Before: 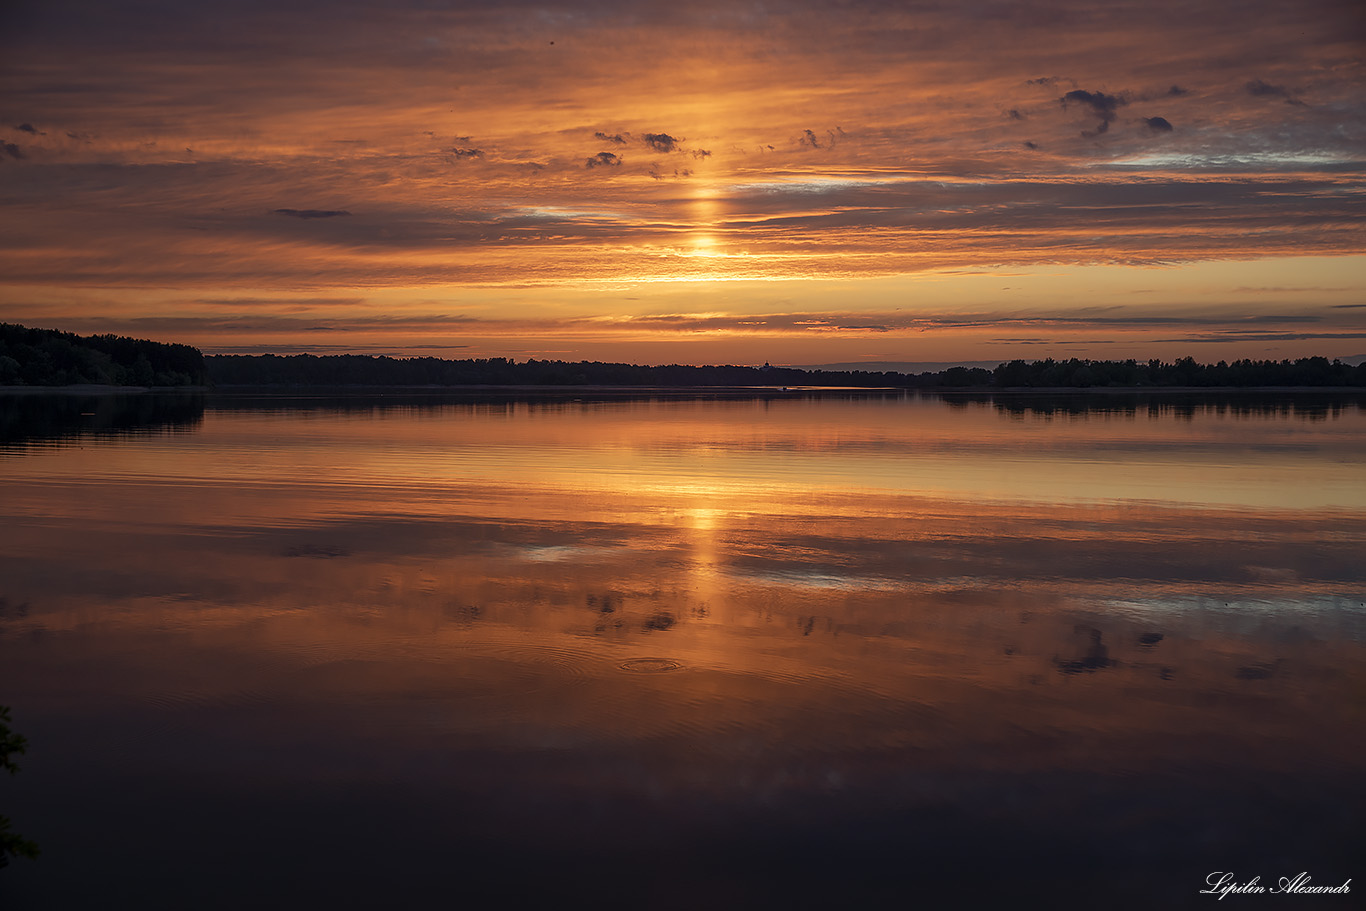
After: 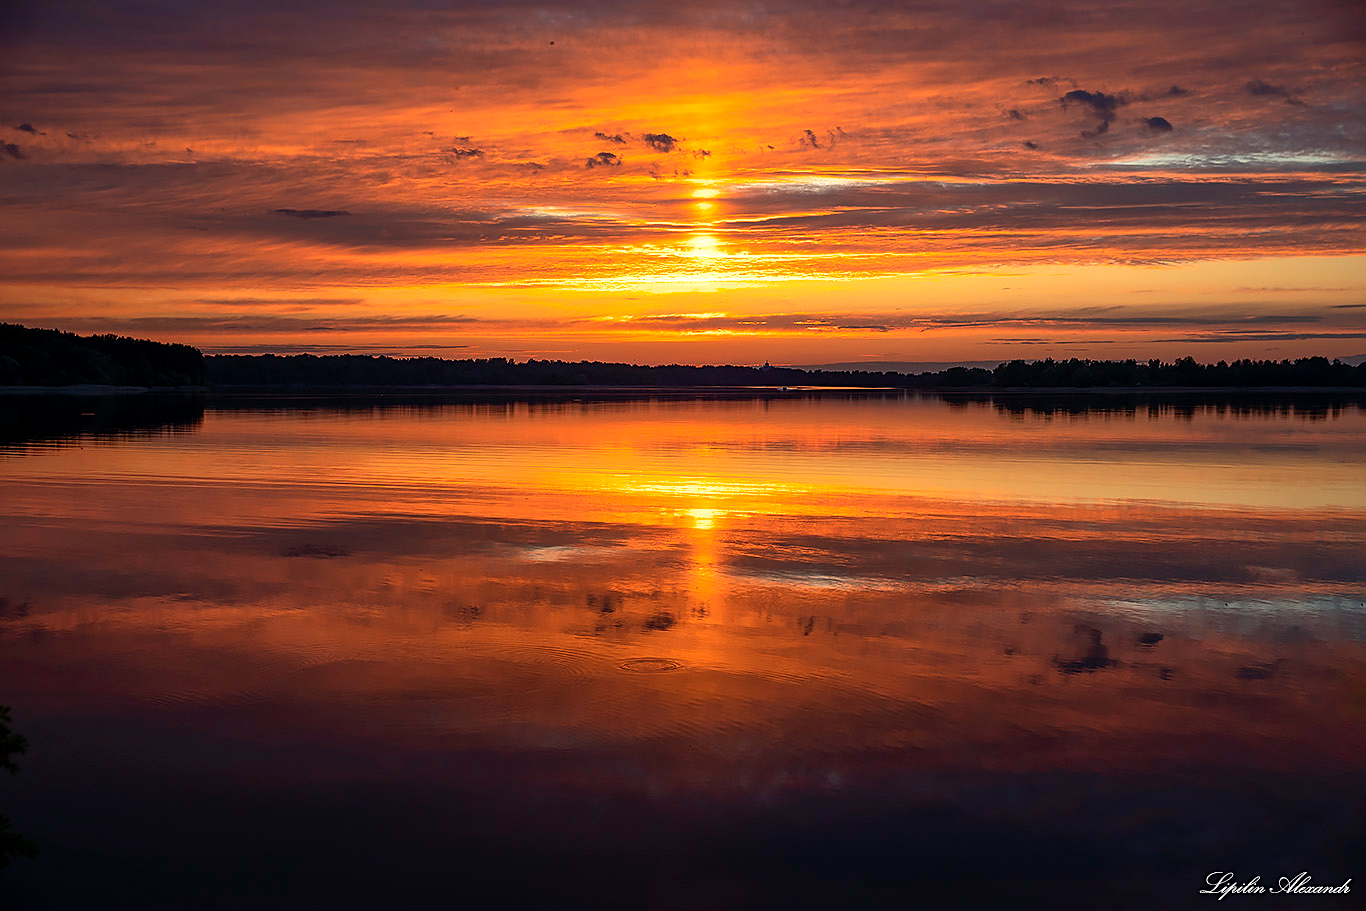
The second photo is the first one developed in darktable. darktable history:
contrast brightness saturation: contrast 0.083, saturation 0.204
shadows and highlights: on, module defaults
sharpen: amount 0.212
tone equalizer: -8 EV -0.761 EV, -7 EV -0.737 EV, -6 EV -0.613 EV, -5 EV -0.378 EV, -3 EV 0.375 EV, -2 EV 0.6 EV, -1 EV 0.697 EV, +0 EV 0.724 EV, edges refinement/feathering 500, mask exposure compensation -1.57 EV, preserve details no
